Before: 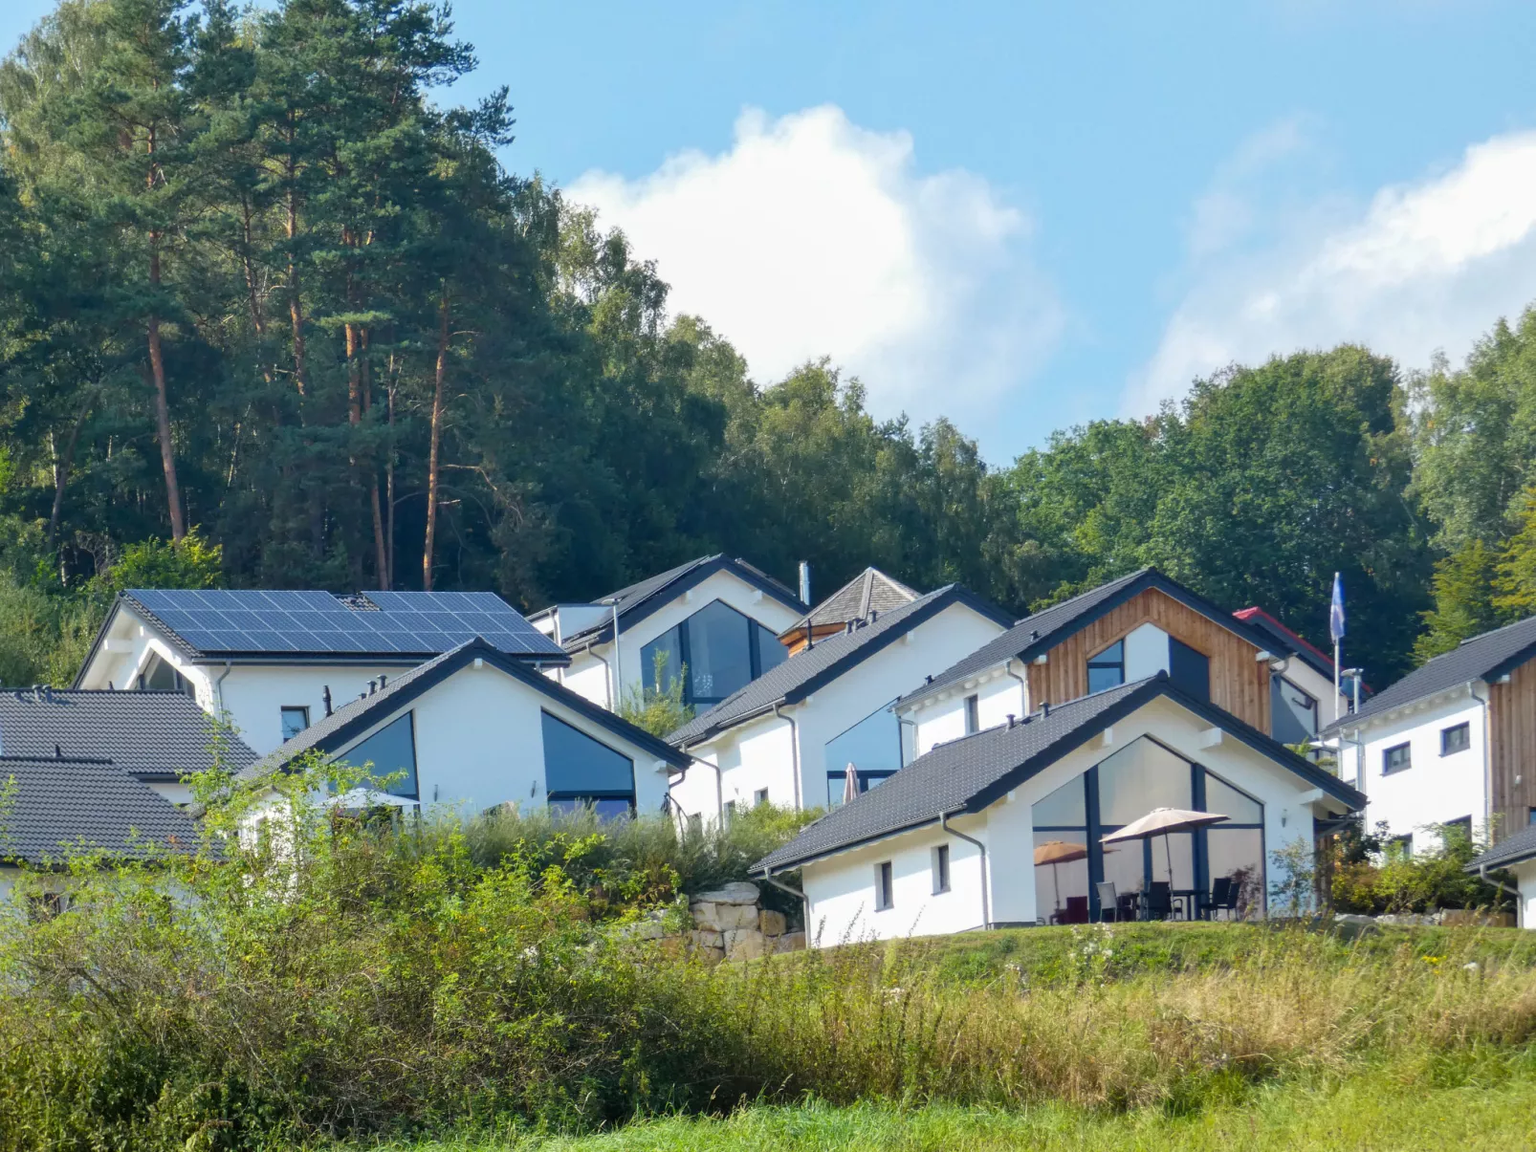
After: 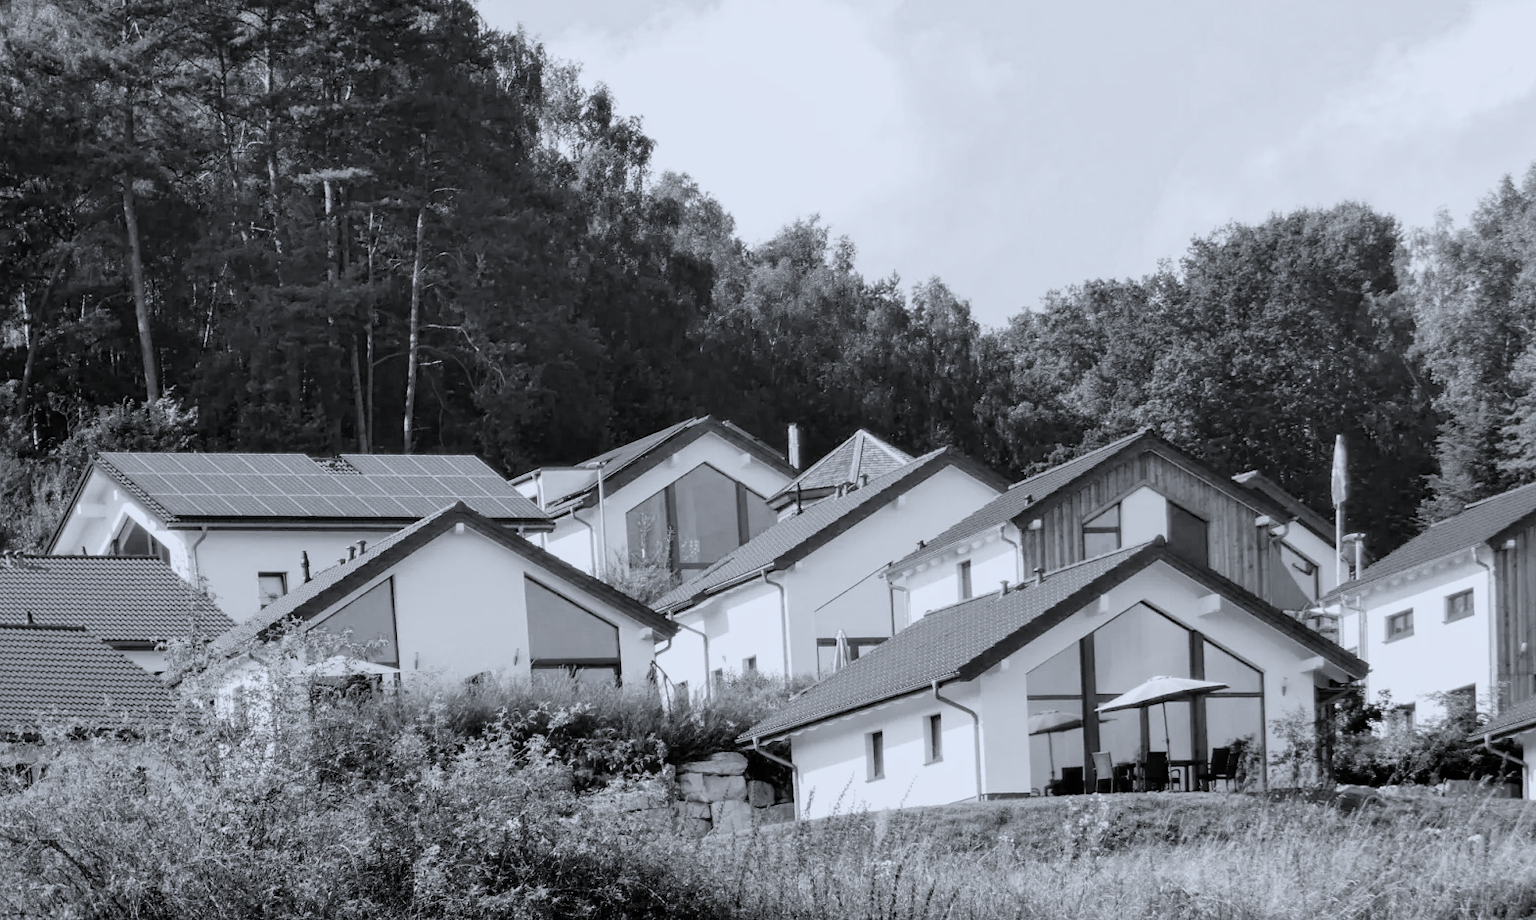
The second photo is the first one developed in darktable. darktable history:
crop and rotate: left 1.967%, top 12.801%, right 0.22%, bottom 9.061%
color correction: highlights a* -0.838, highlights b* -9.58
filmic rgb: black relative exposure -5.02 EV, white relative exposure 3.56 EV, hardness 3.16, contrast 1.299, highlights saturation mix -49.24%, color science v4 (2020), contrast in shadows soft, contrast in highlights soft
